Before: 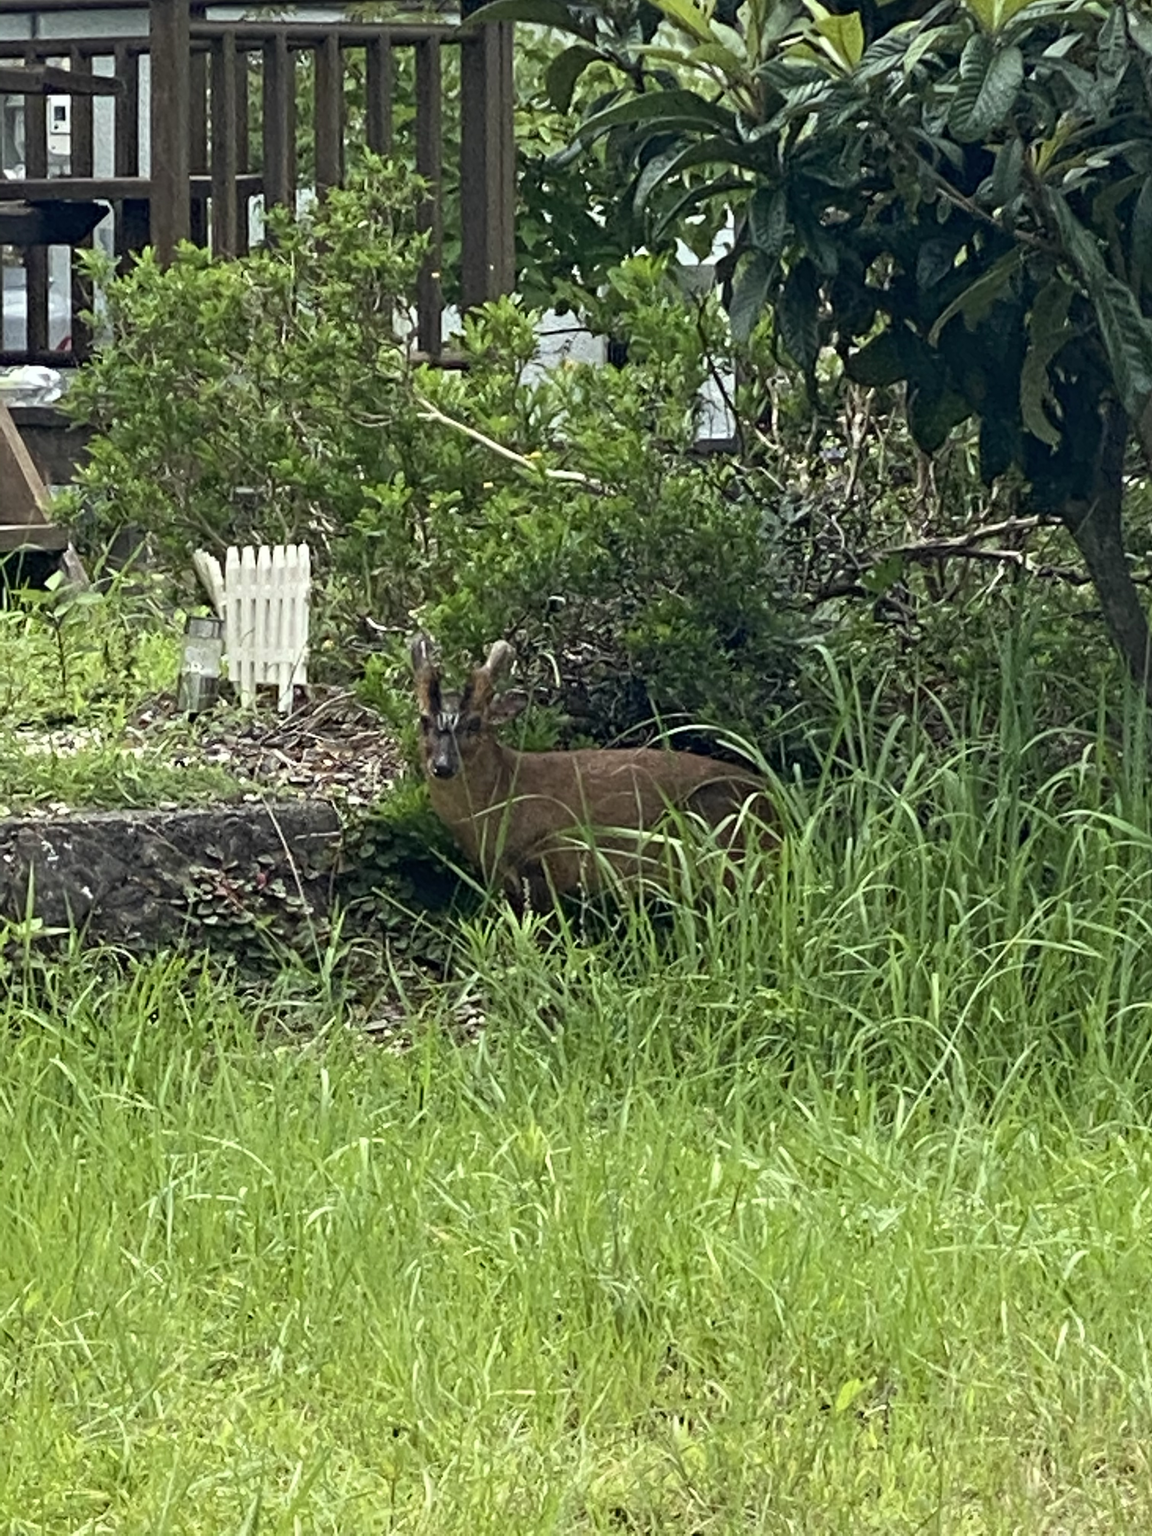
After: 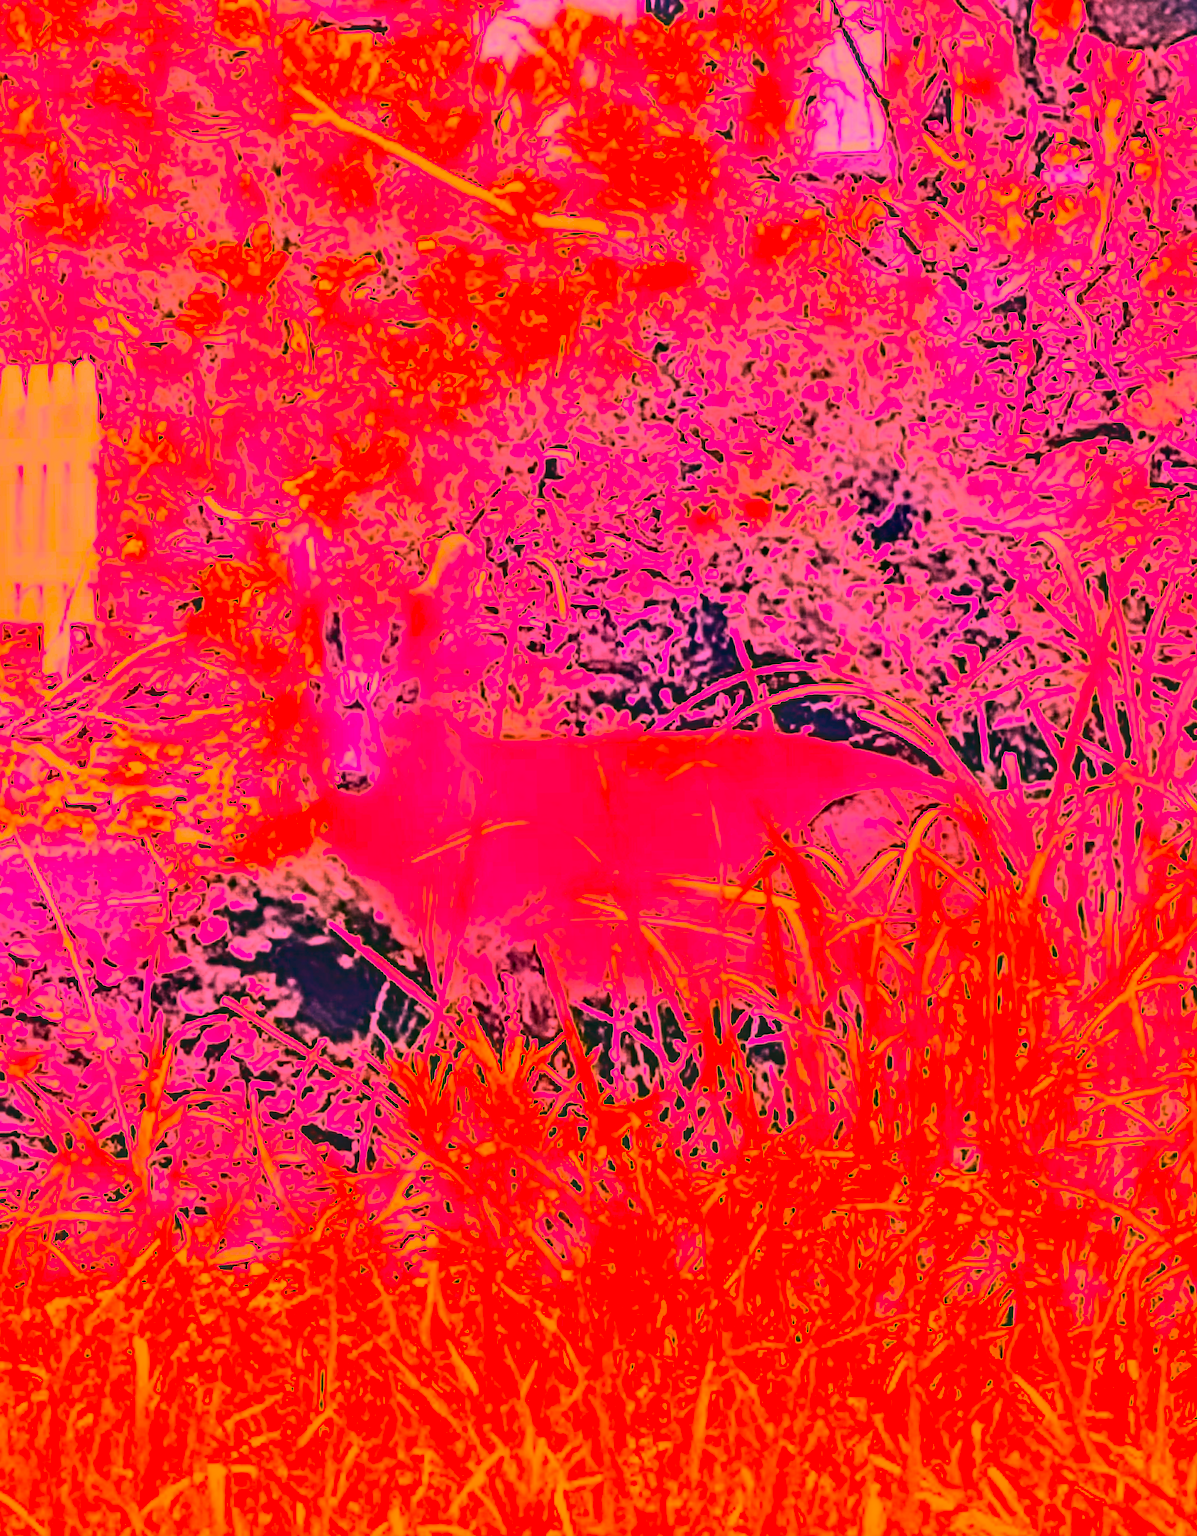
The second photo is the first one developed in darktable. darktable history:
tone curve: curves: ch0 [(0, 0) (0.003, 0.001) (0.011, 0.004) (0.025, 0.008) (0.044, 0.015) (0.069, 0.022) (0.1, 0.031) (0.136, 0.052) (0.177, 0.101) (0.224, 0.181) (0.277, 0.289) (0.335, 0.418) (0.399, 0.541) (0.468, 0.65) (0.543, 0.739) (0.623, 0.817) (0.709, 0.882) (0.801, 0.919) (0.898, 0.958) (1, 1)], color space Lab, independent channels, preserve colors none
crop and rotate: left 22.13%, top 22.054%, right 22.026%, bottom 22.102%
vibrance: on, module defaults
exposure: exposure 0.77 EV, compensate highlight preservation false
white balance: red 4.26, blue 1.802
rotate and perspective: rotation -1°, crop left 0.011, crop right 0.989, crop top 0.025, crop bottom 0.975
base curve: curves: ch0 [(0, 0) (0.472, 0.455) (1, 1)], preserve colors none
local contrast: on, module defaults
